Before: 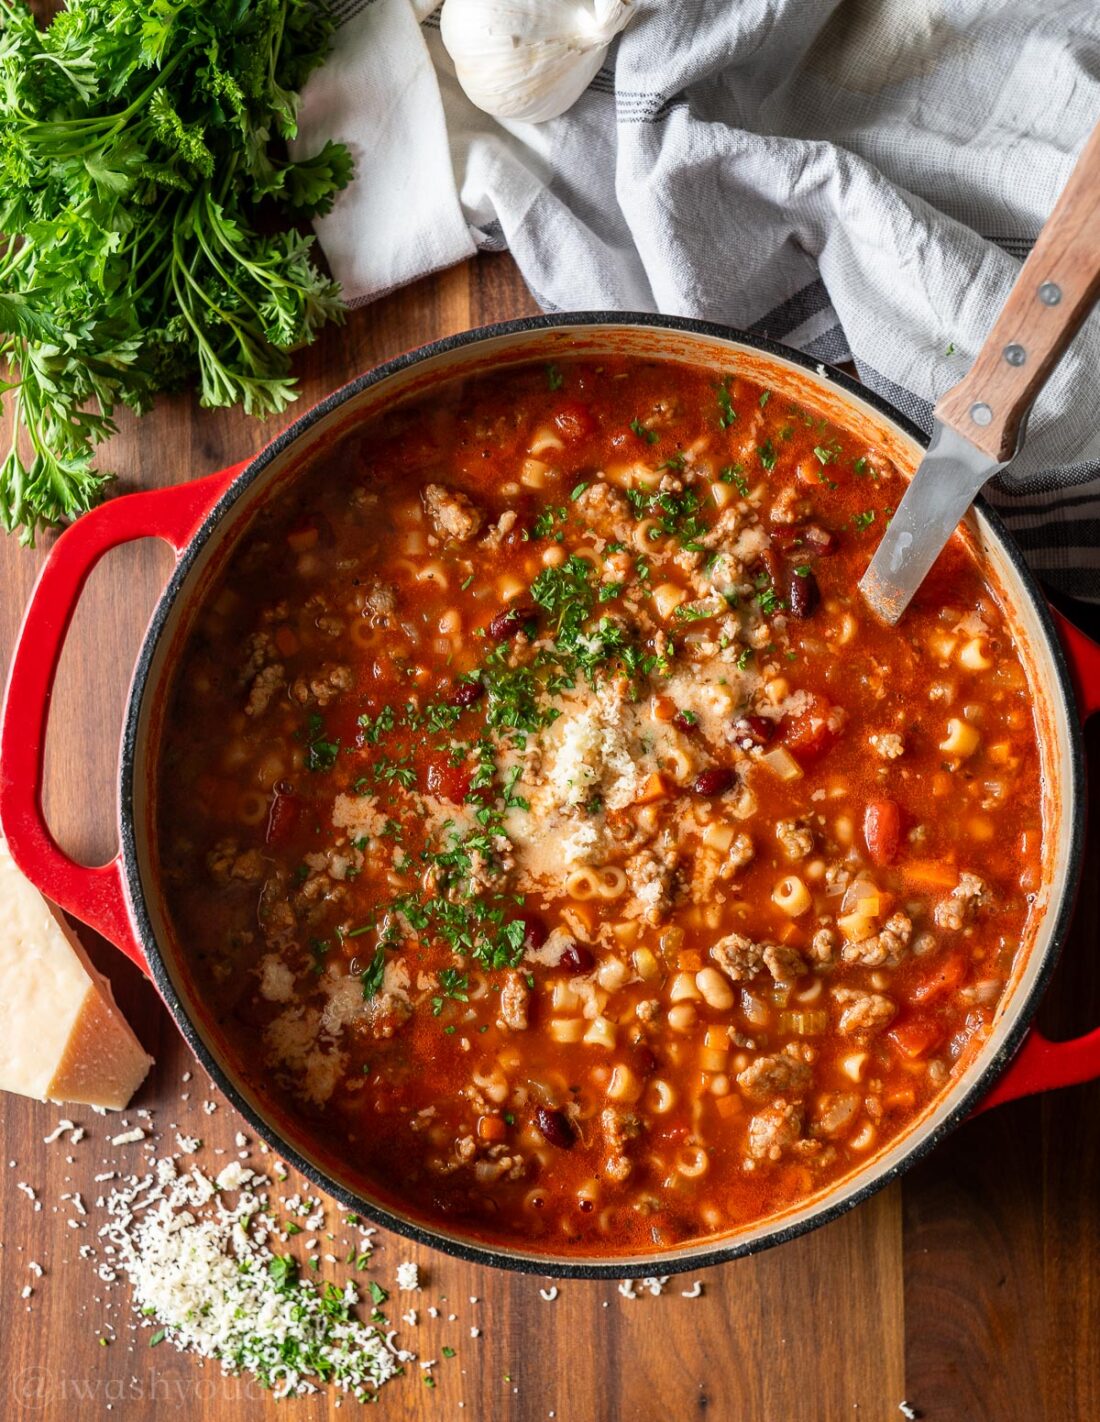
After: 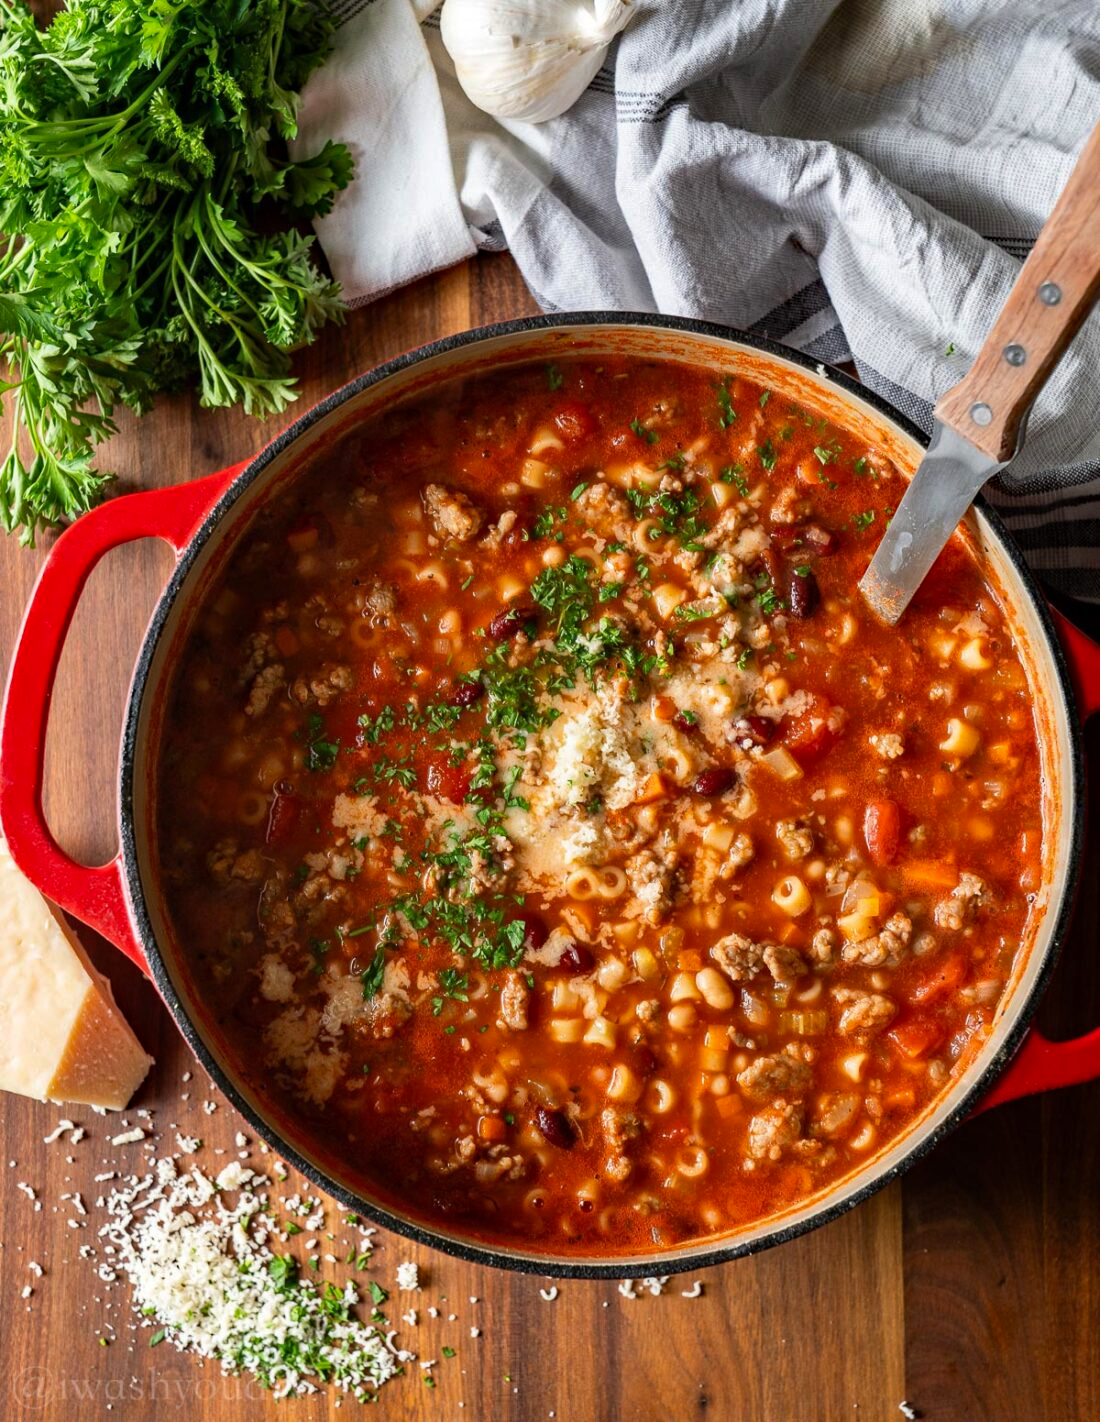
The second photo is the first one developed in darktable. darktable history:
haze removal: strength 0.297, distance 0.254, adaptive false
